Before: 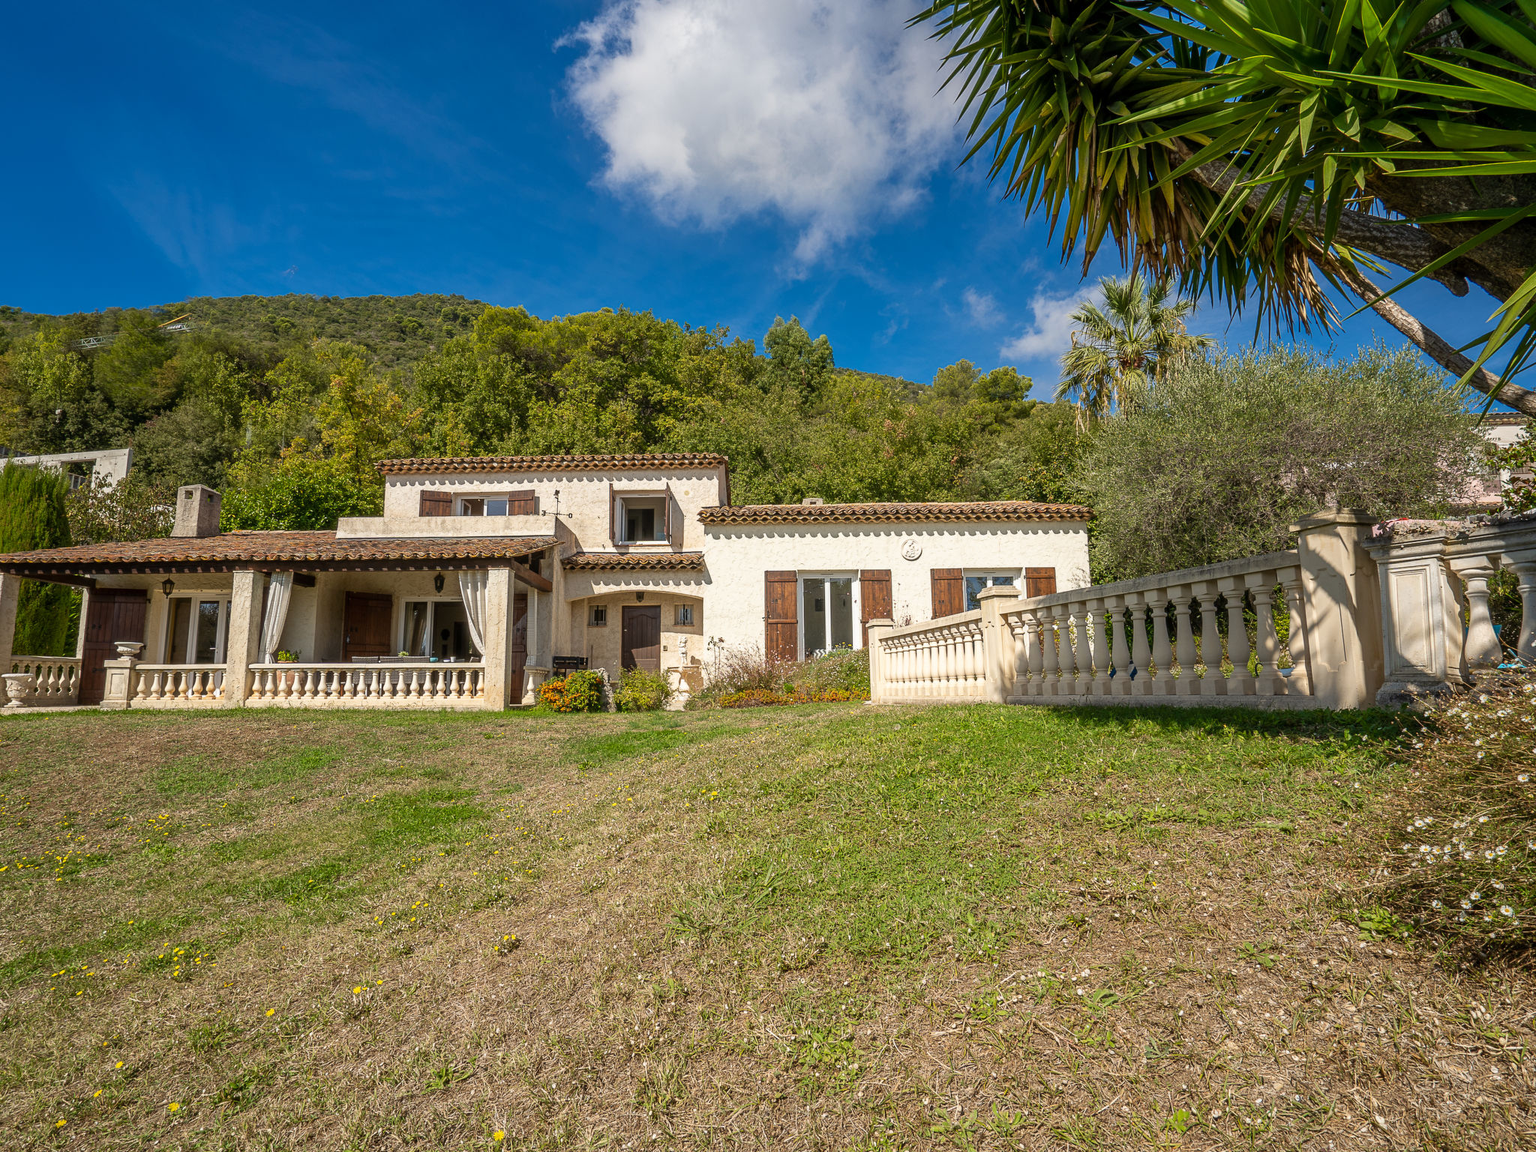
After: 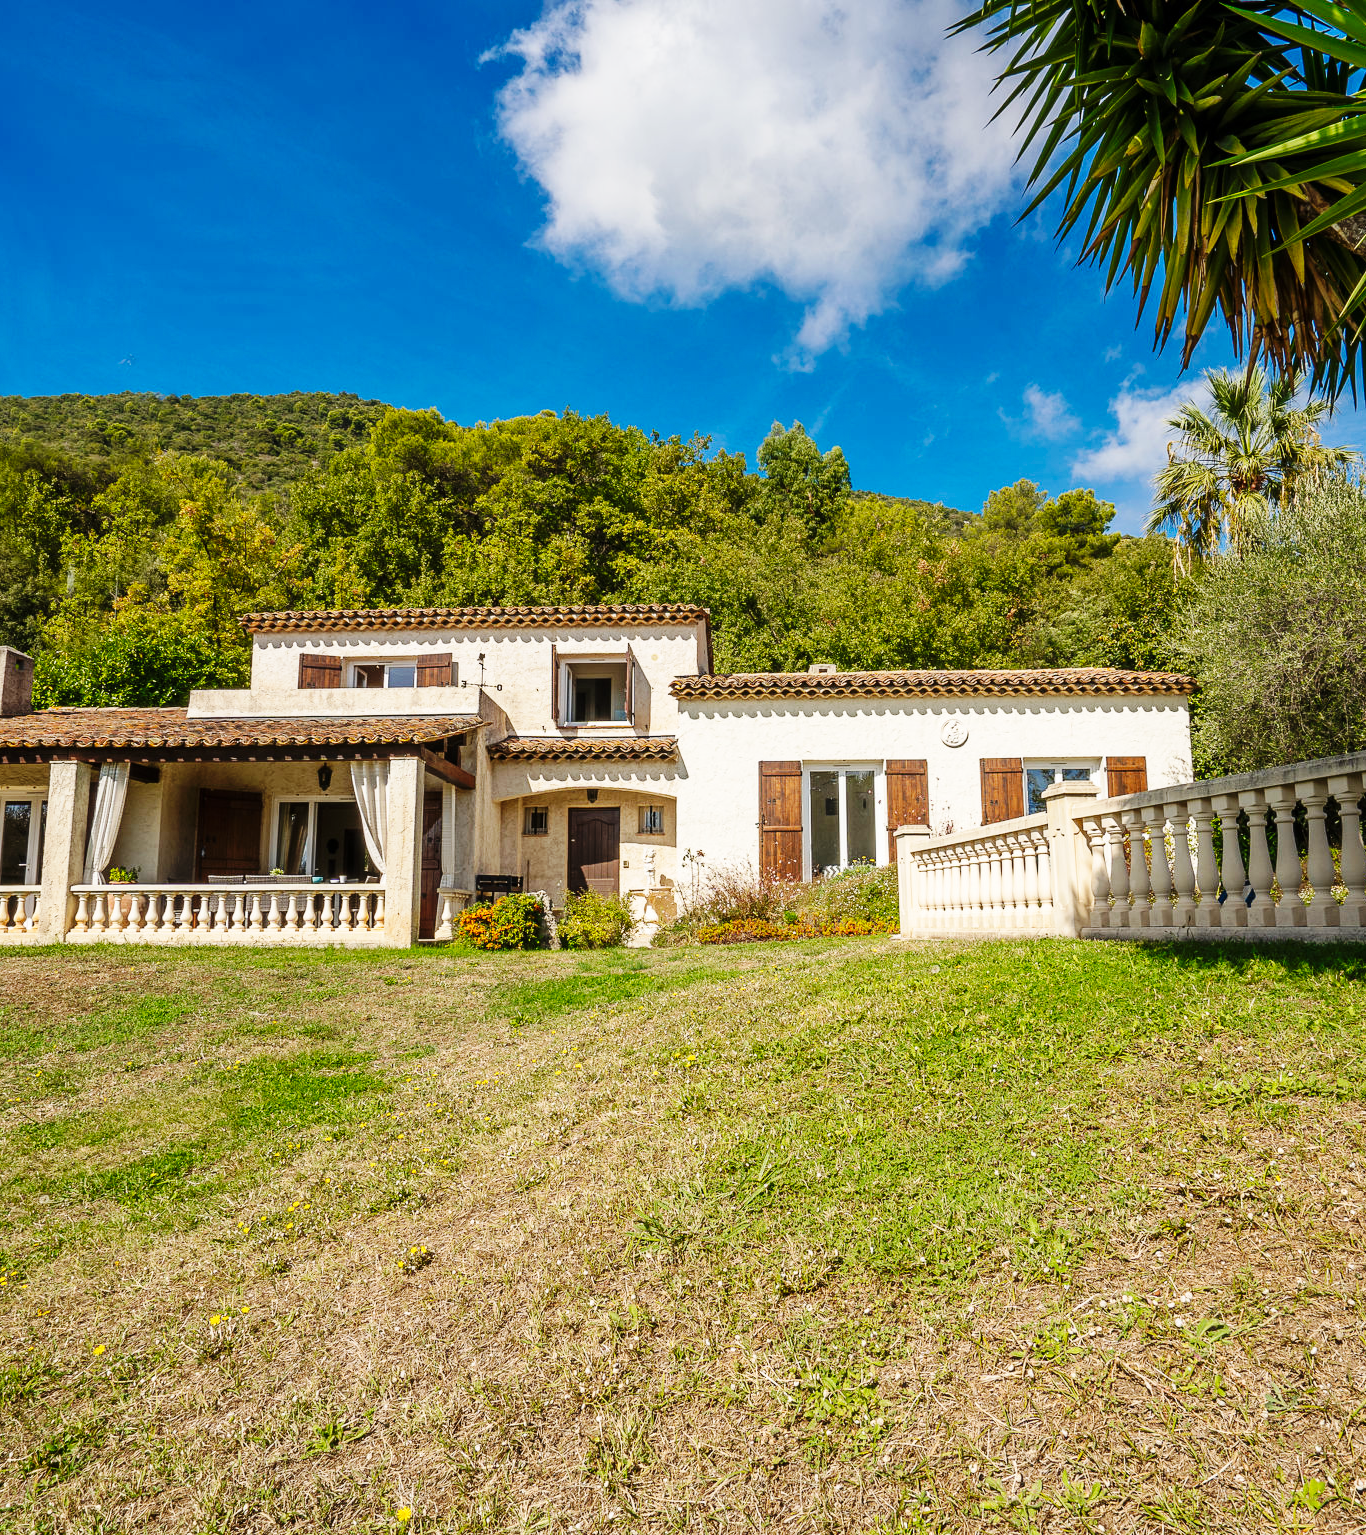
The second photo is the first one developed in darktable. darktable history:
crop and rotate: left 12.786%, right 20.486%
base curve: curves: ch0 [(0, 0) (0.036, 0.025) (0.121, 0.166) (0.206, 0.329) (0.605, 0.79) (1, 1)], preserve colors none
